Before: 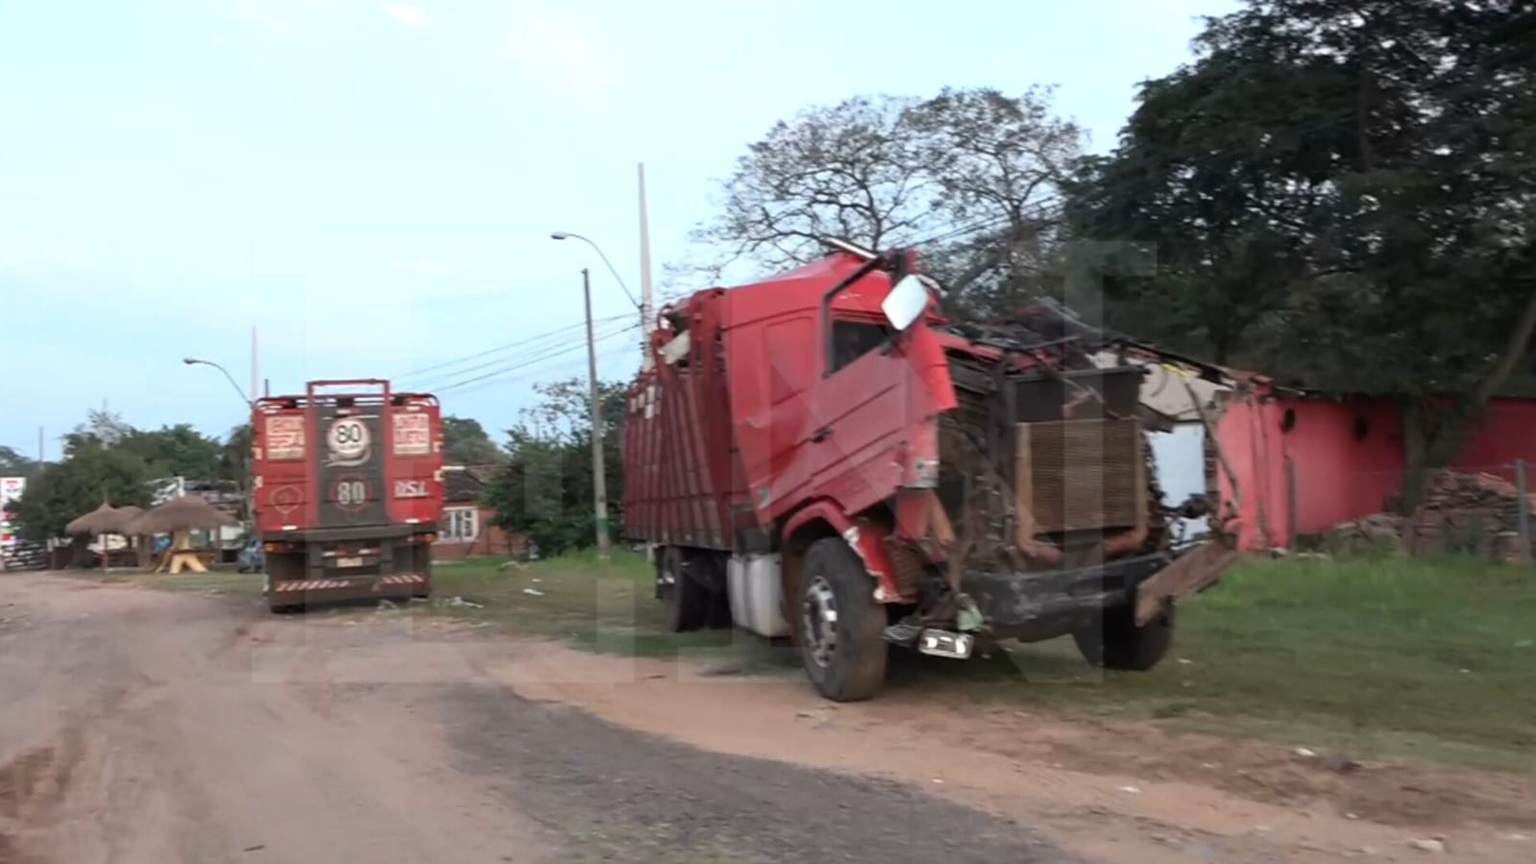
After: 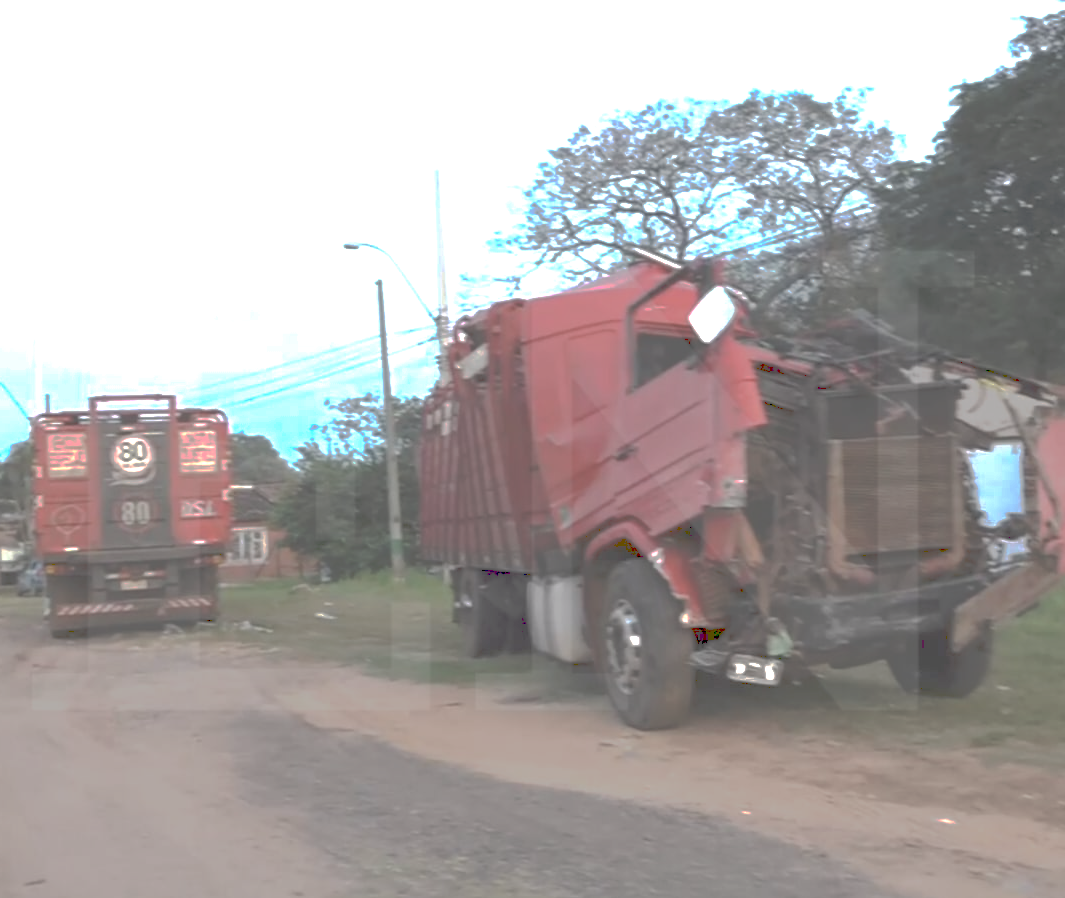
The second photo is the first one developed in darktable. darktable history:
crop and rotate: left 14.436%, right 18.898%
tone curve: curves: ch0 [(0, 0) (0.003, 0.322) (0.011, 0.327) (0.025, 0.345) (0.044, 0.365) (0.069, 0.378) (0.1, 0.391) (0.136, 0.403) (0.177, 0.412) (0.224, 0.429) (0.277, 0.448) (0.335, 0.474) (0.399, 0.503) (0.468, 0.537) (0.543, 0.57) (0.623, 0.61) (0.709, 0.653) (0.801, 0.699) (0.898, 0.75) (1, 1)], preserve colors none
exposure: black level correction 0.001, exposure 0.675 EV, compensate highlight preservation false
